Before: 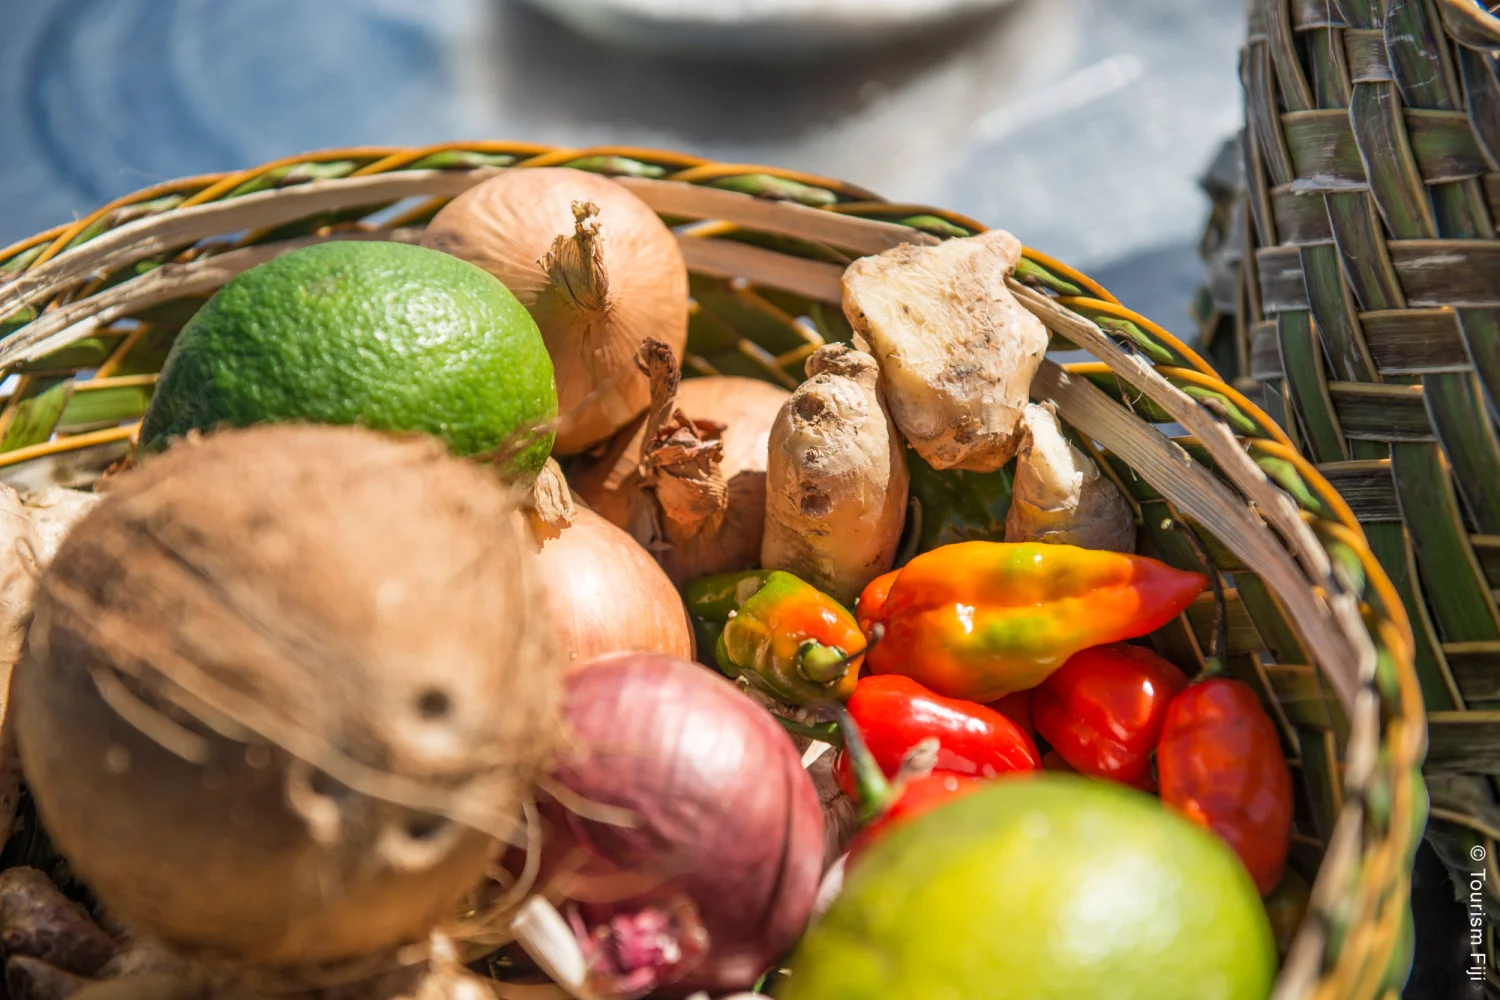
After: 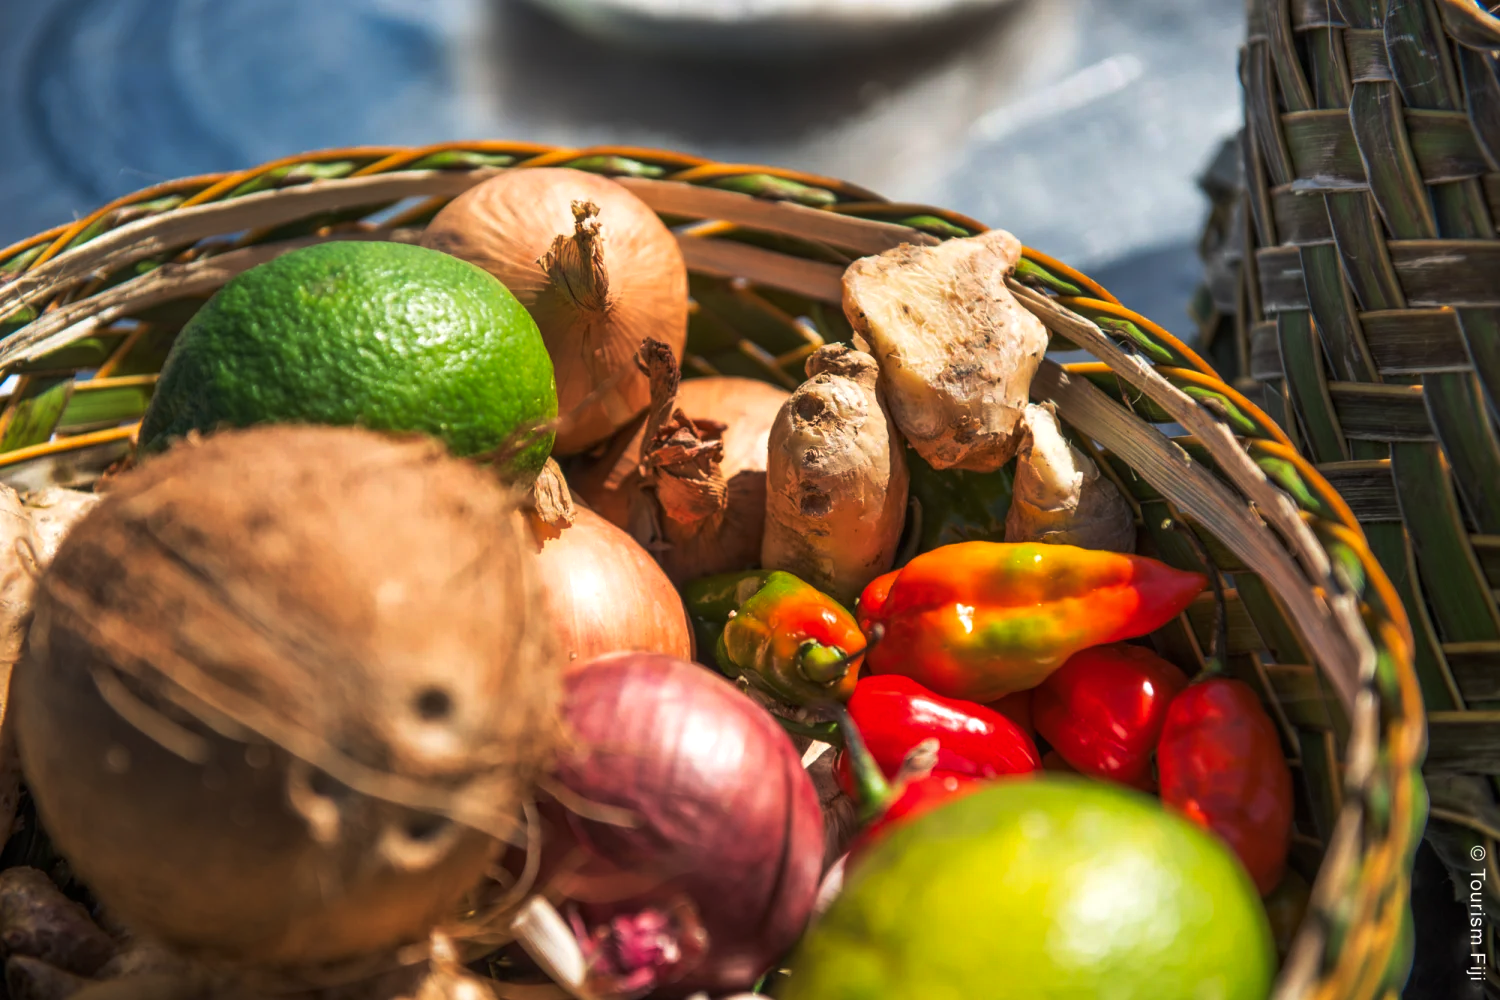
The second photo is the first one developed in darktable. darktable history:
tone curve: curves: ch0 [(0, 0) (0.536, 0.402) (1, 1)], preserve colors none
levels: levels [0, 0.474, 0.947]
